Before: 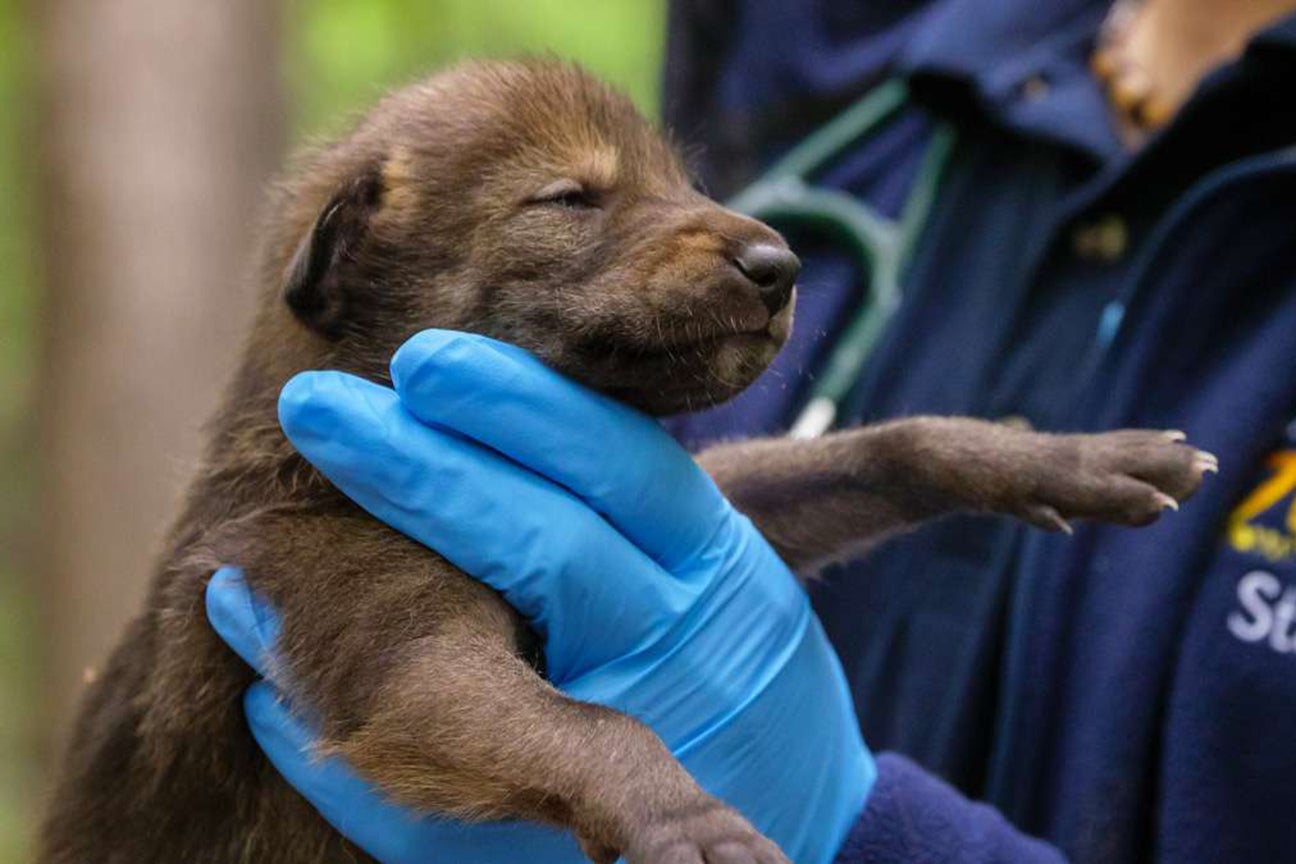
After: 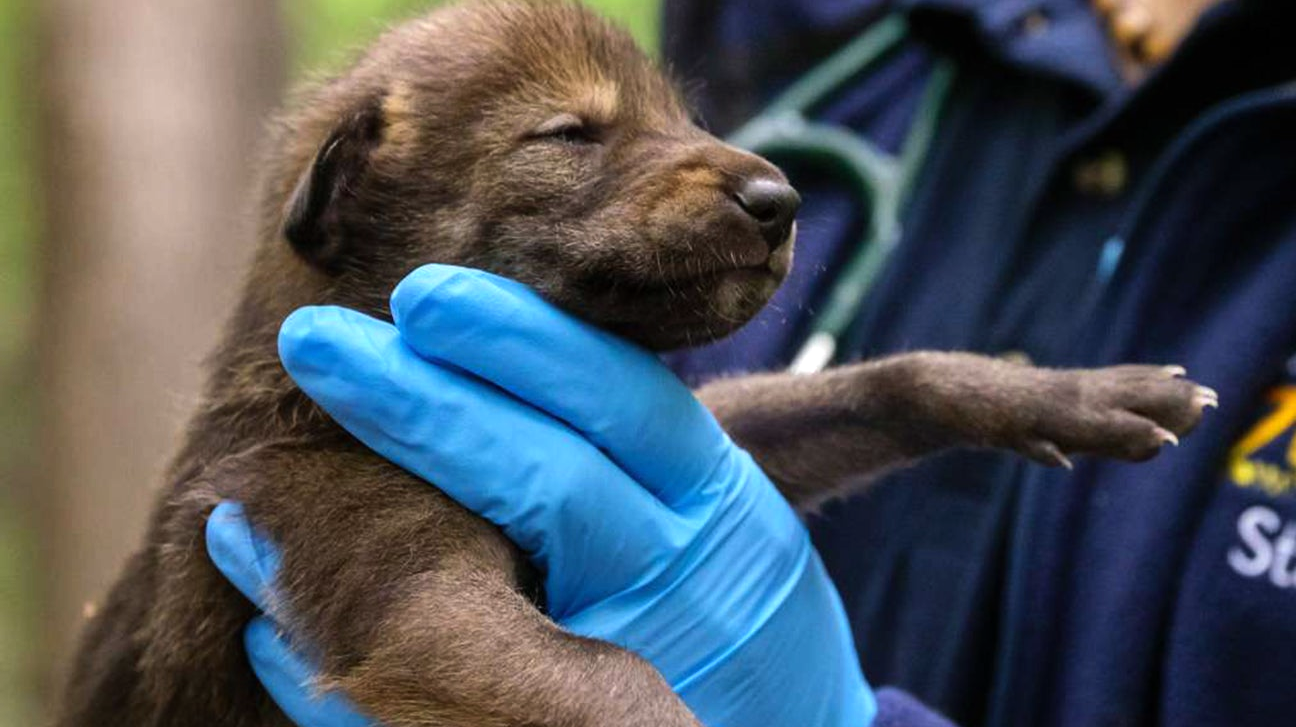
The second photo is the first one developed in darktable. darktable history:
tone equalizer: -8 EV -0.407 EV, -7 EV -0.403 EV, -6 EV -0.306 EV, -5 EV -0.249 EV, -3 EV 0.189 EV, -2 EV 0.354 EV, -1 EV 0.401 EV, +0 EV 0.418 EV, edges refinement/feathering 500, mask exposure compensation -1.57 EV, preserve details no
crop: top 7.56%, bottom 8.24%
